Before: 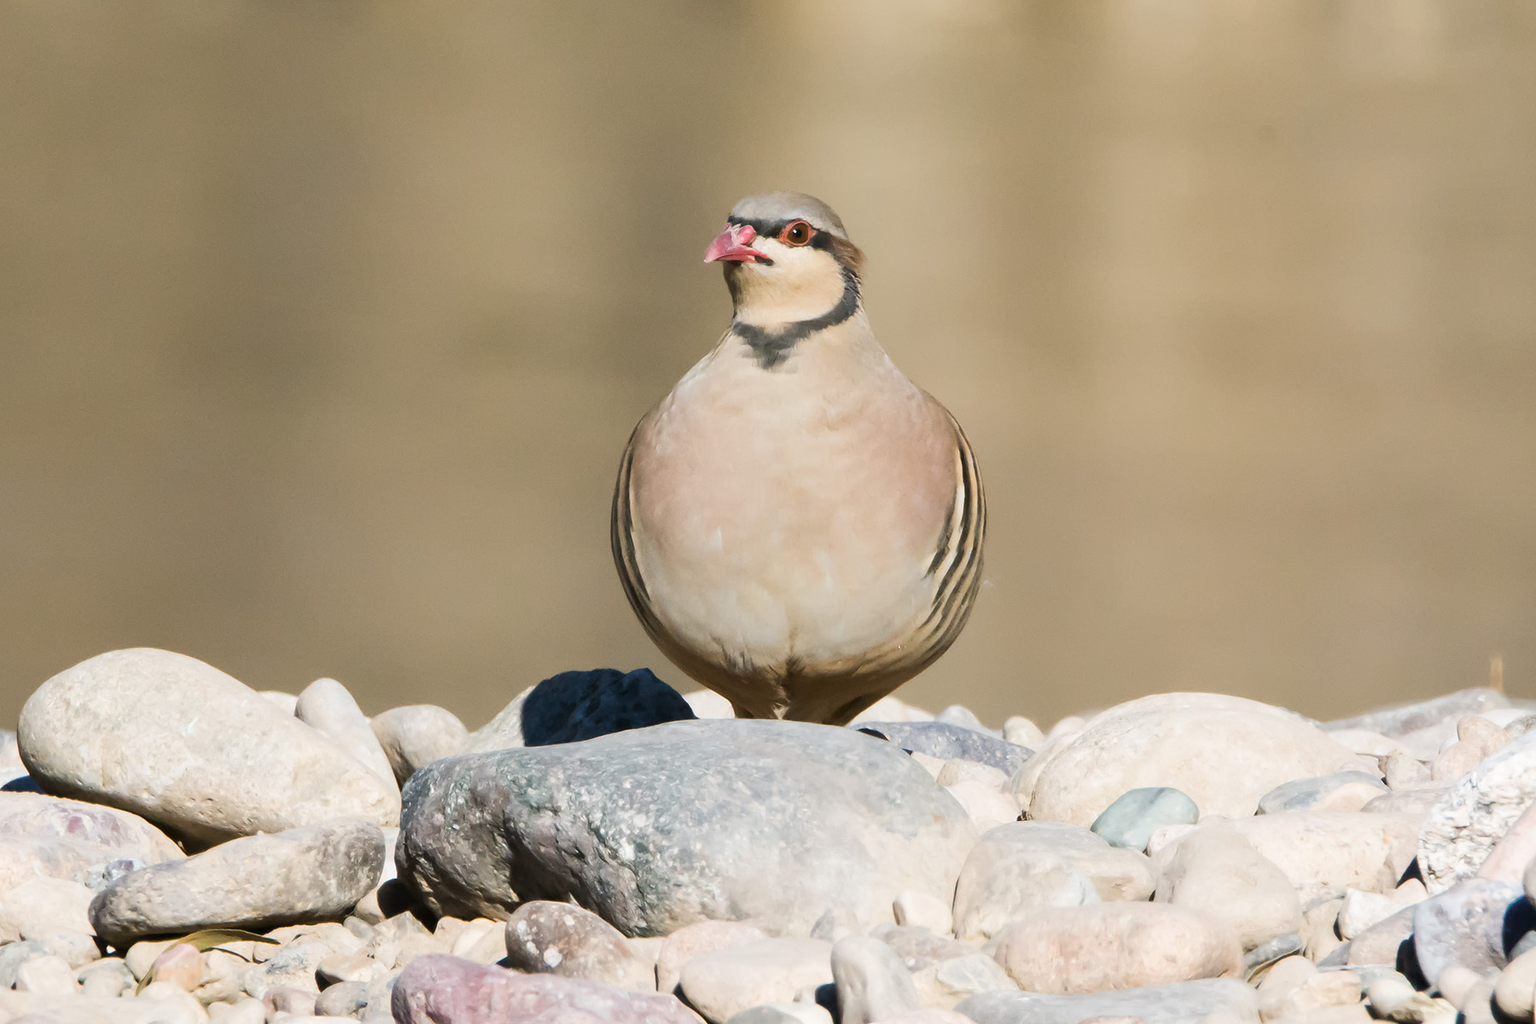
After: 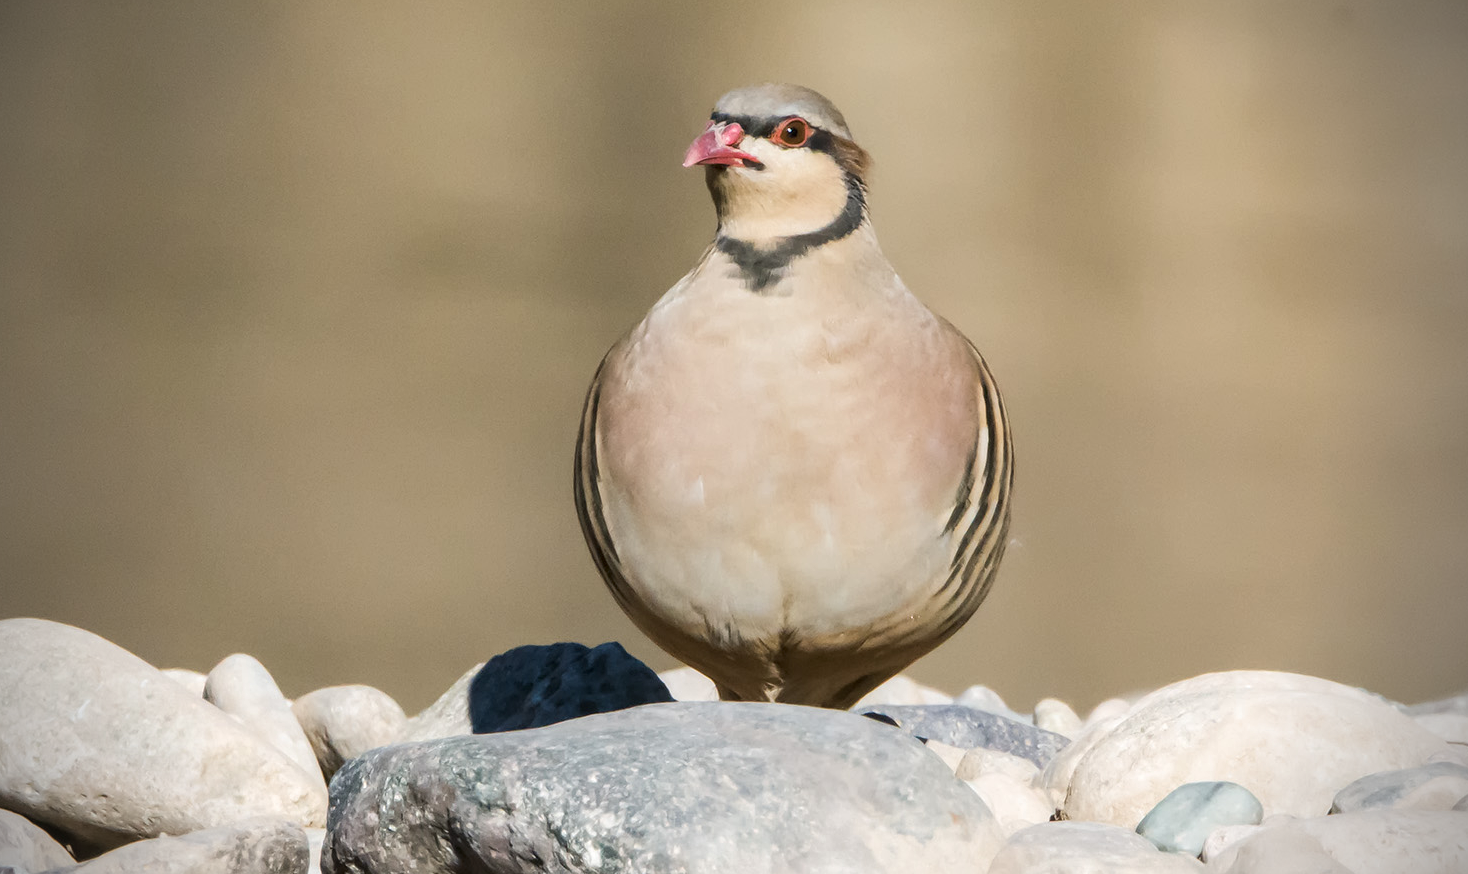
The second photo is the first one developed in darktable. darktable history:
crop: left 7.94%, top 11.758%, right 10.464%, bottom 15.405%
local contrast: on, module defaults
vignetting: brightness -0.8, unbound false
